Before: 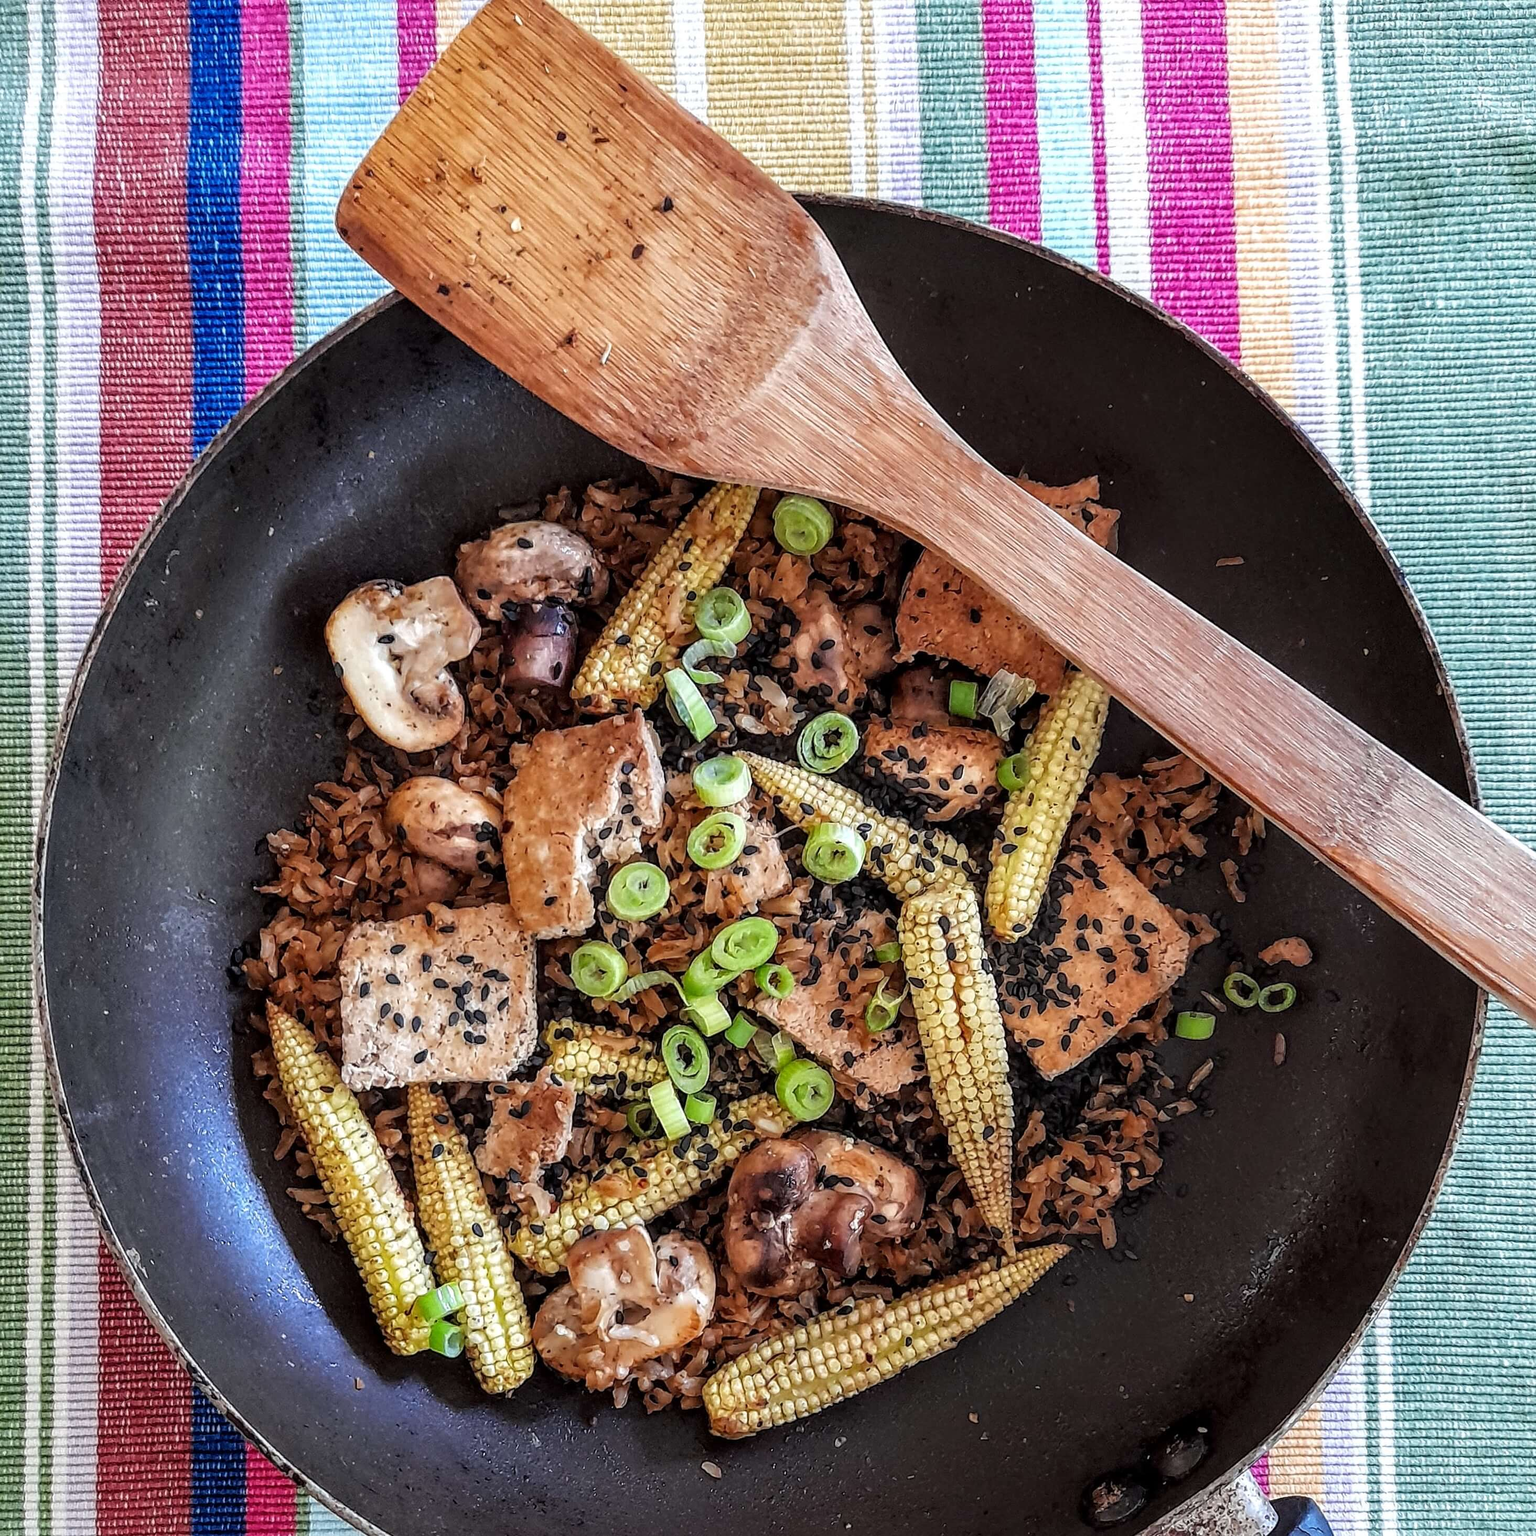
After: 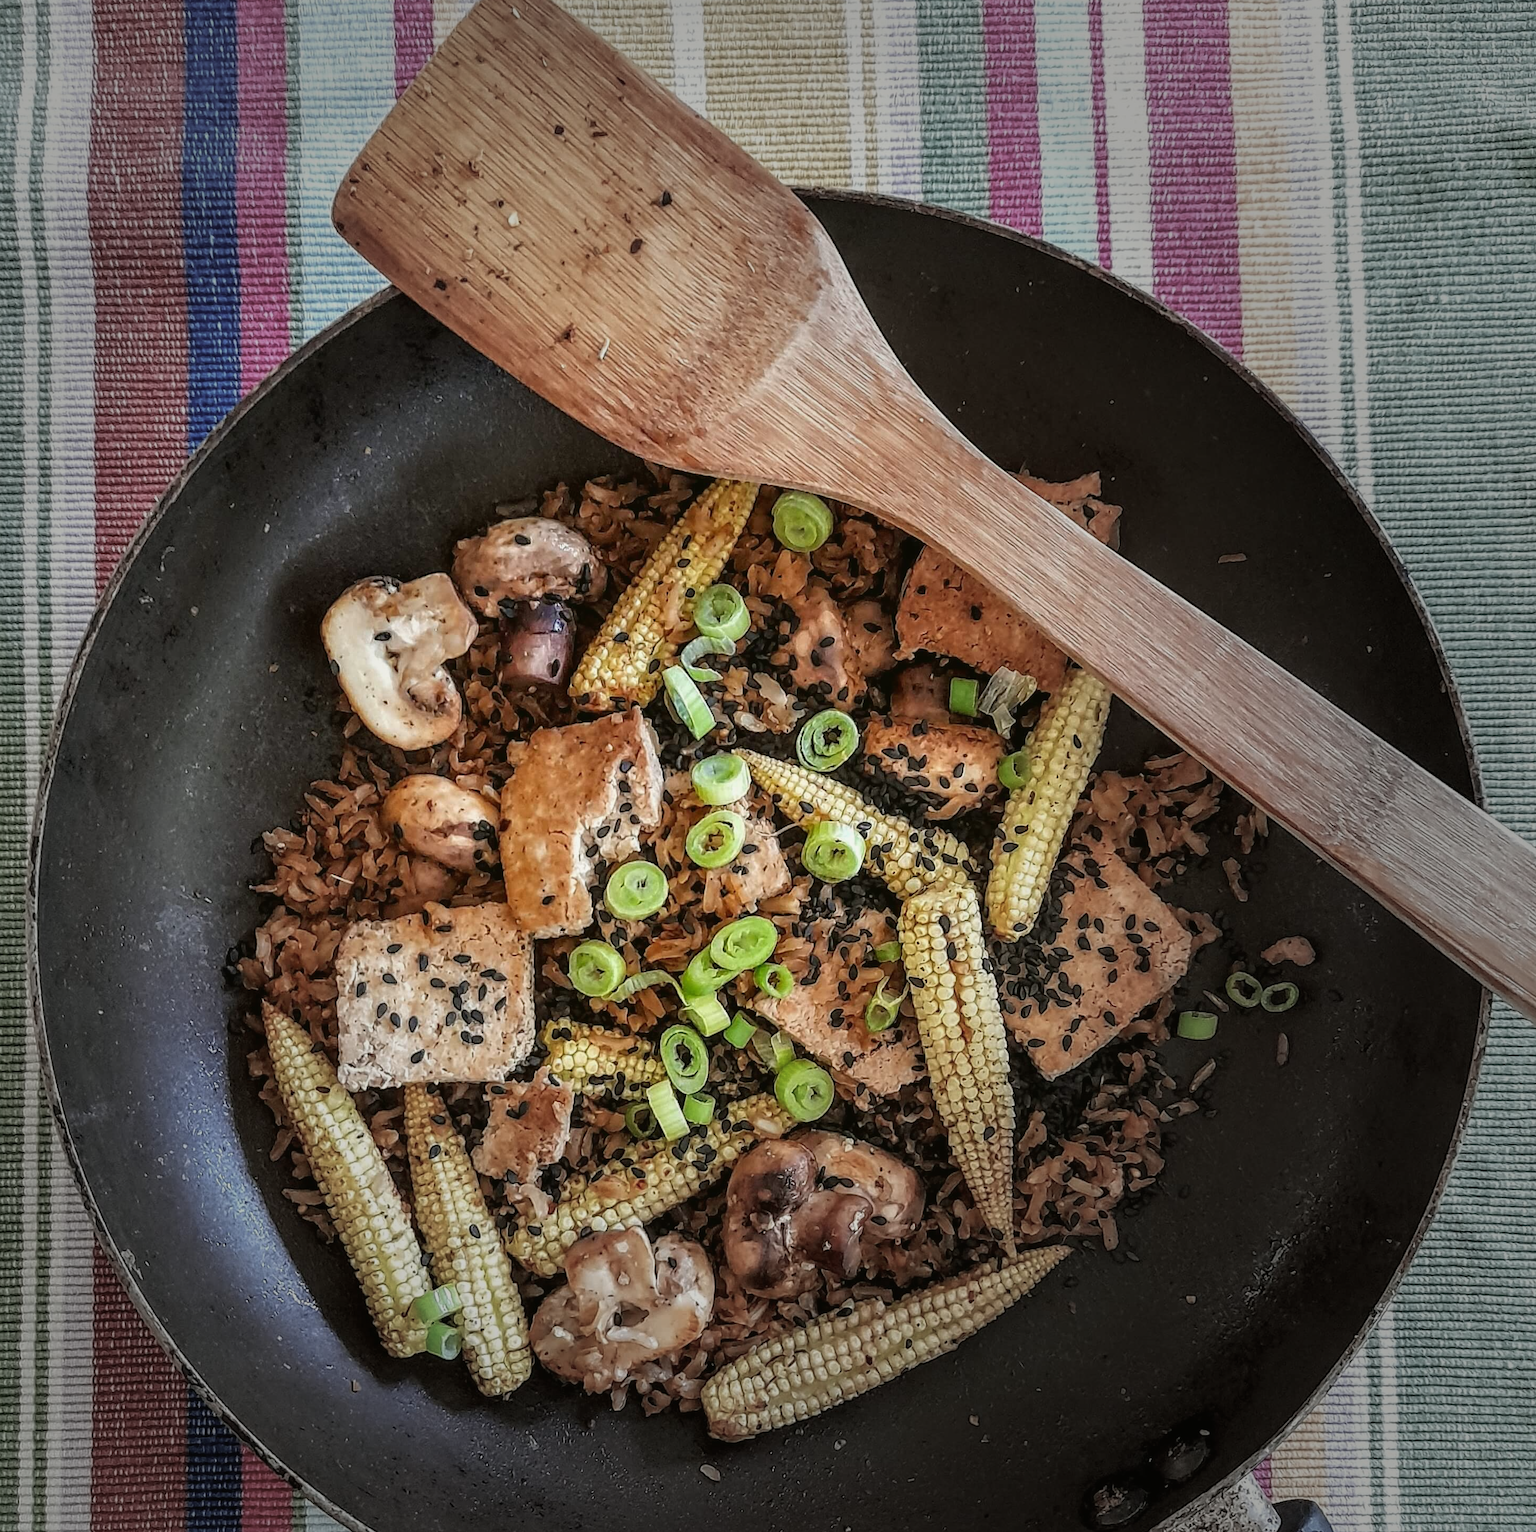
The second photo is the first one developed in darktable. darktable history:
crop: left 0.434%, top 0.485%, right 0.244%, bottom 0.386%
color balance: mode lift, gamma, gain (sRGB), lift [1.04, 1, 1, 0.97], gamma [1.01, 1, 1, 0.97], gain [0.96, 1, 1, 0.97]
vignetting: fall-off start 33.76%, fall-off radius 64.94%, brightness -0.575, center (-0.12, -0.002), width/height ratio 0.959
